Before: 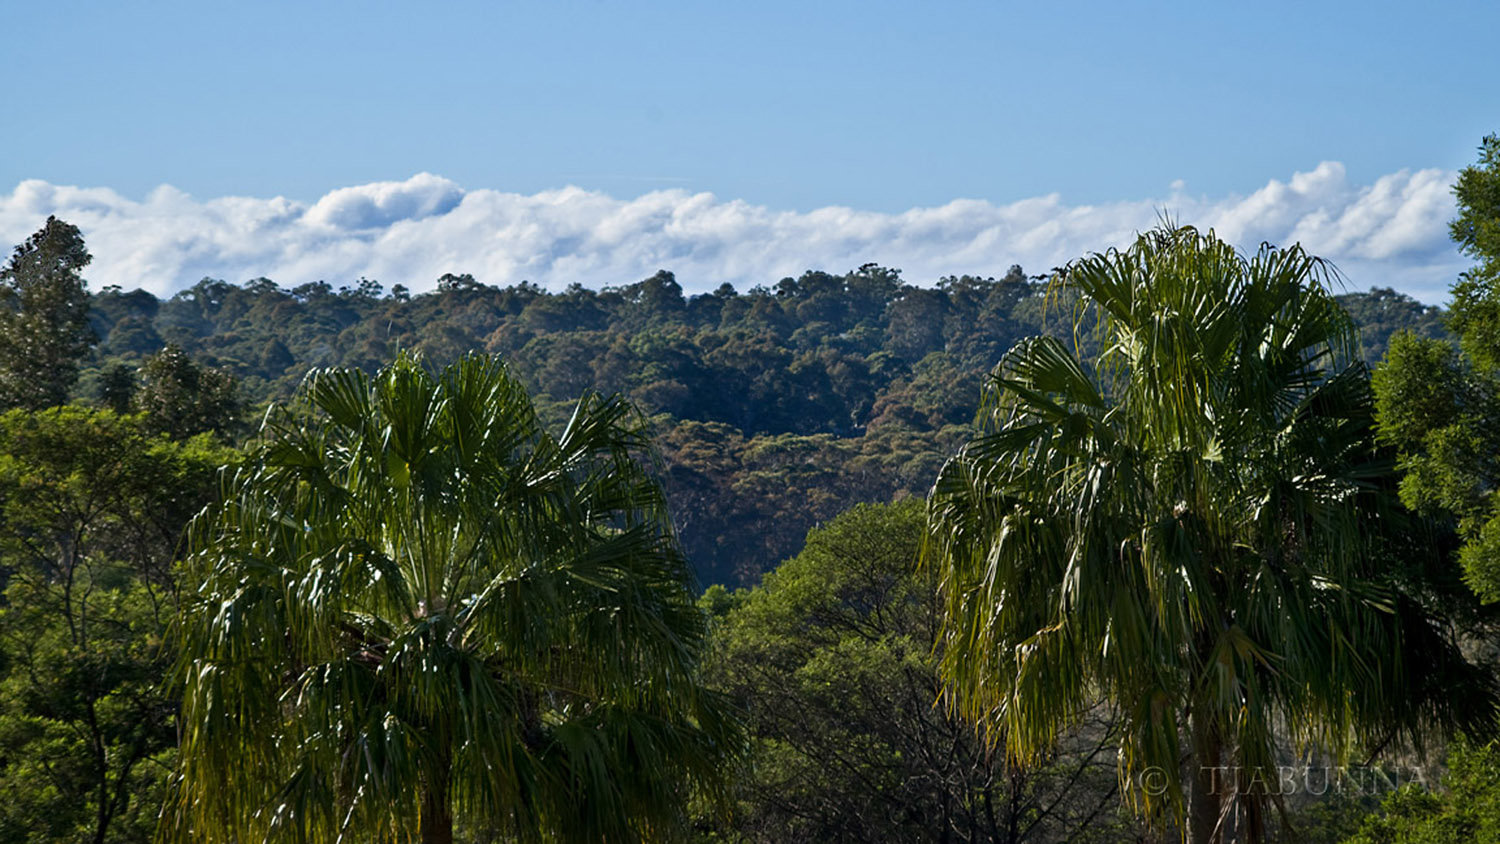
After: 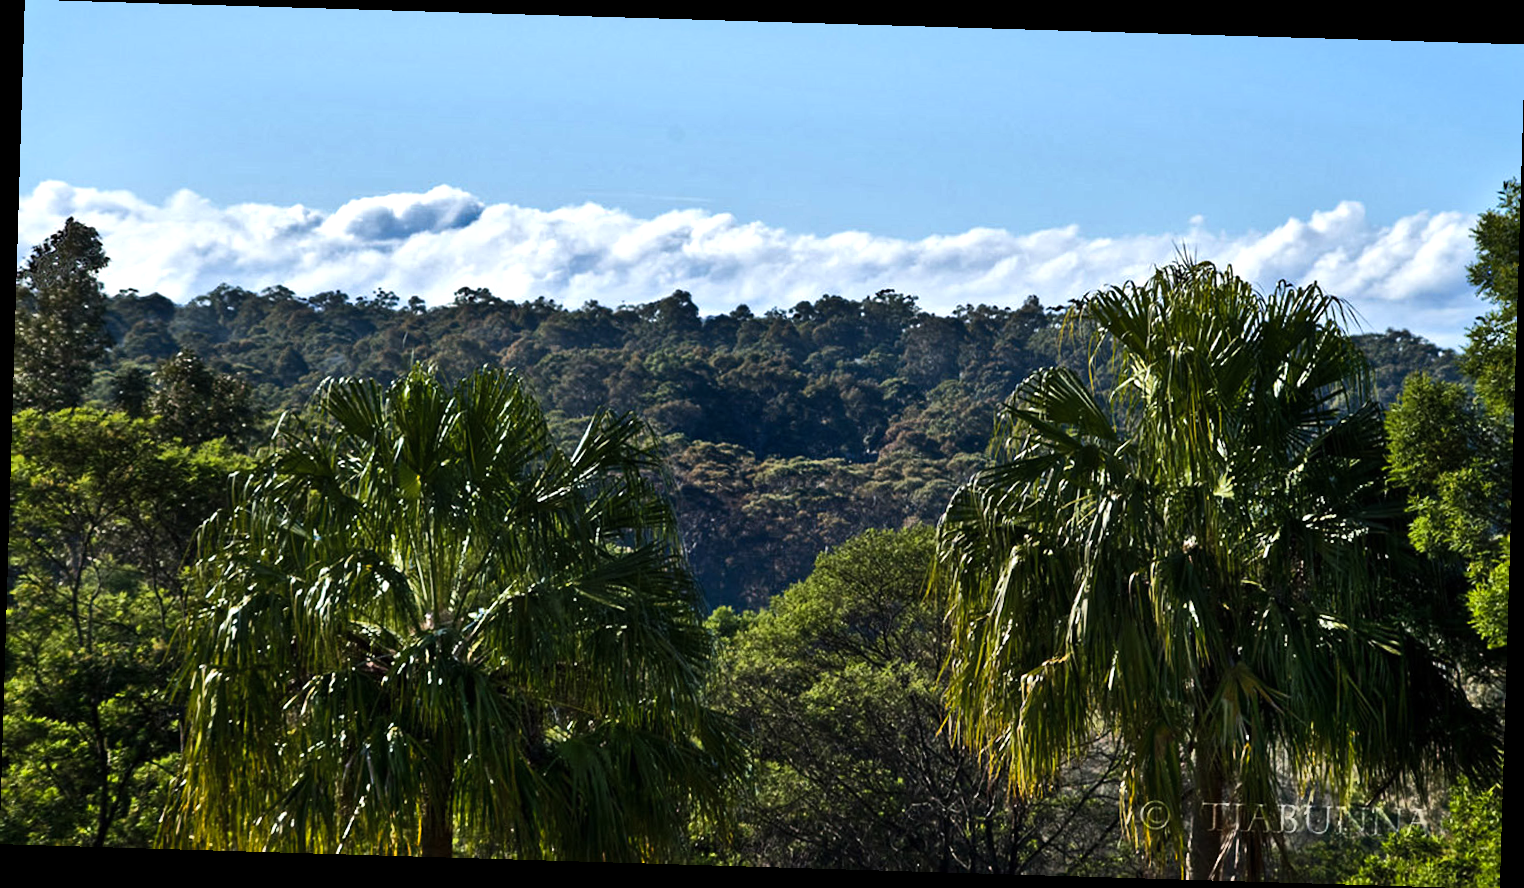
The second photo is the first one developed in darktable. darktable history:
rotate and perspective: rotation 1.72°, automatic cropping off
tone equalizer: -8 EV -0.75 EV, -7 EV -0.7 EV, -6 EV -0.6 EV, -5 EV -0.4 EV, -3 EV 0.4 EV, -2 EV 0.6 EV, -1 EV 0.7 EV, +0 EV 0.75 EV, edges refinement/feathering 500, mask exposure compensation -1.57 EV, preserve details no
shadows and highlights: white point adjustment -3.64, highlights -63.34, highlights color adjustment 42%, soften with gaussian
